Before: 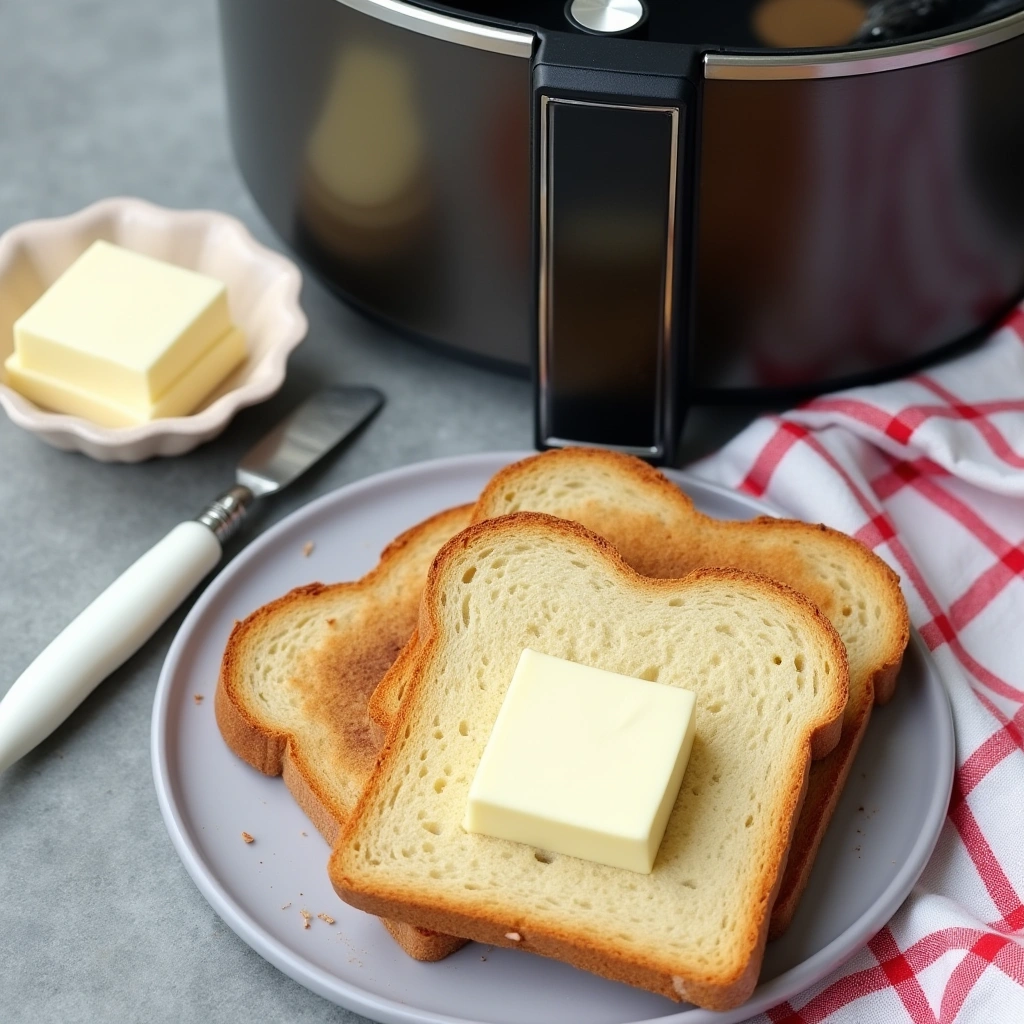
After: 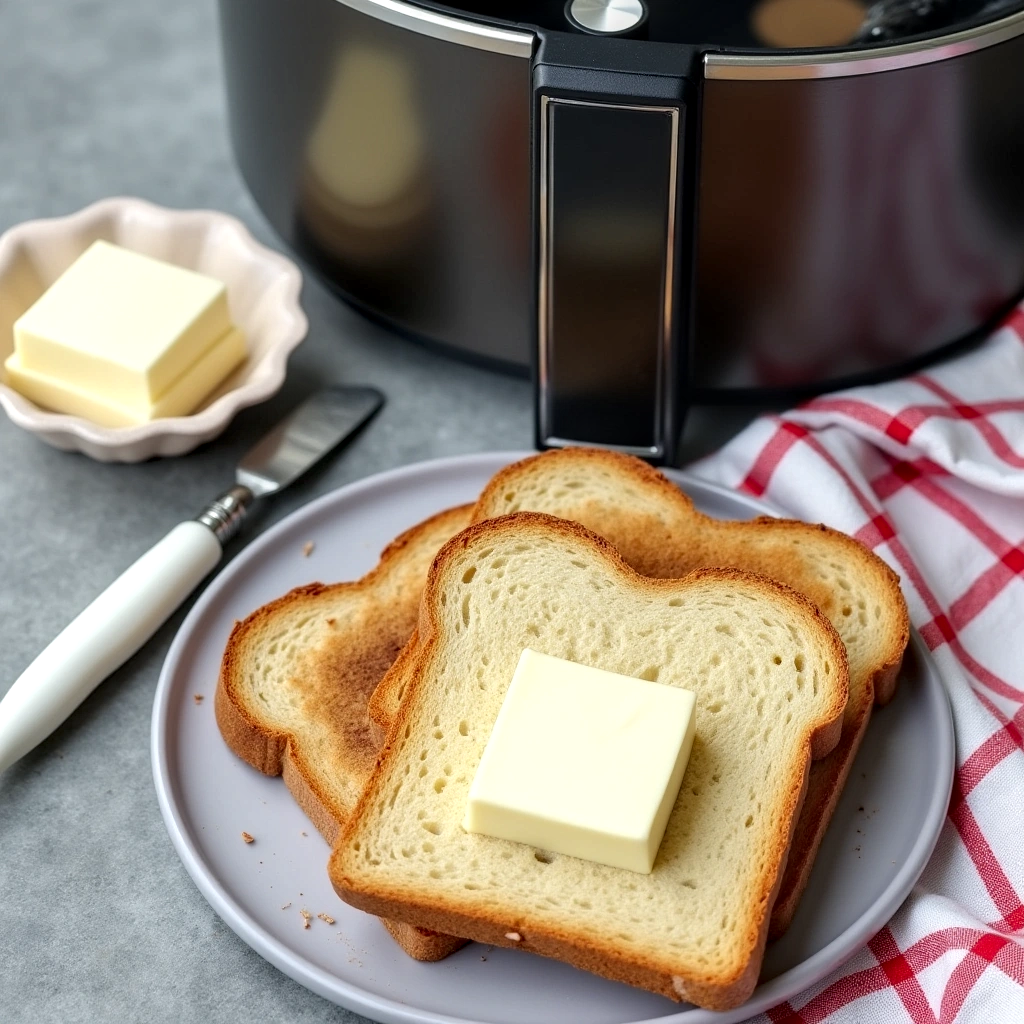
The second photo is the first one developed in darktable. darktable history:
local contrast: highlights 63%, detail 143%, midtone range 0.428
